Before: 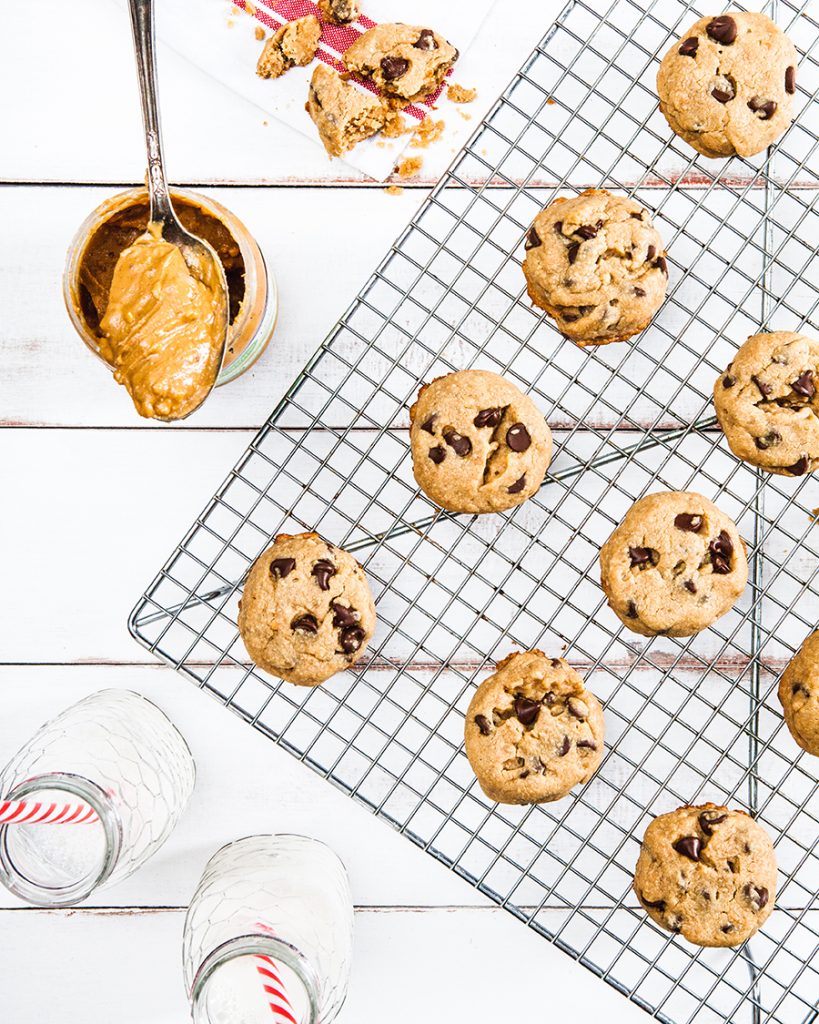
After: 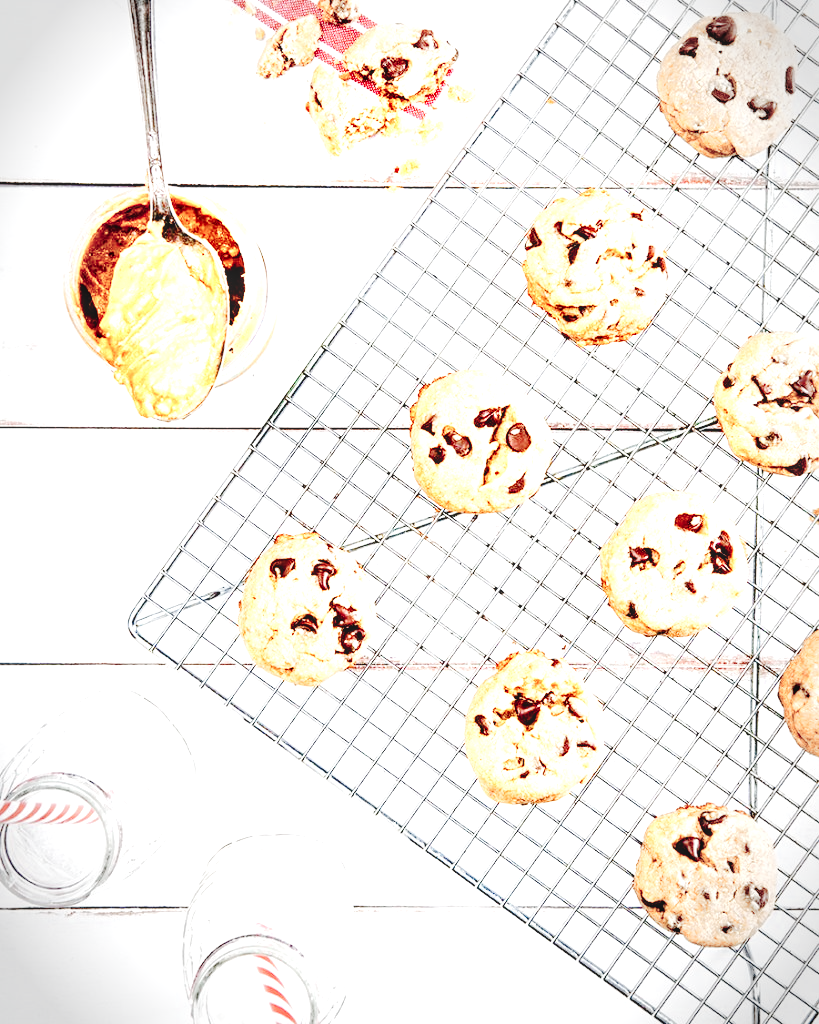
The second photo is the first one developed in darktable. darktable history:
base curve: curves: ch0 [(0, 0) (0.036, 0.01) (0.123, 0.254) (0.258, 0.504) (0.507, 0.748) (1, 1)], preserve colors none
exposure: black level correction 0, exposure 0.7 EV, compensate exposure bias true, compensate highlight preservation false
color zones: curves: ch0 [(0, 0.473) (0.001, 0.473) (0.226, 0.548) (0.4, 0.589) (0.525, 0.54) (0.728, 0.403) (0.999, 0.473) (1, 0.473)]; ch1 [(0, 0.619) (0.001, 0.619) (0.234, 0.388) (0.4, 0.372) (0.528, 0.422) (0.732, 0.53) (0.999, 0.619) (1, 0.619)]; ch2 [(0, 0.547) (0.001, 0.547) (0.226, 0.45) (0.4, 0.525) (0.525, 0.585) (0.8, 0.511) (0.999, 0.547) (1, 0.547)]
local contrast: on, module defaults
vignetting: automatic ratio true
shadows and highlights: shadows -12.5, white point adjustment 4, highlights 28.33
